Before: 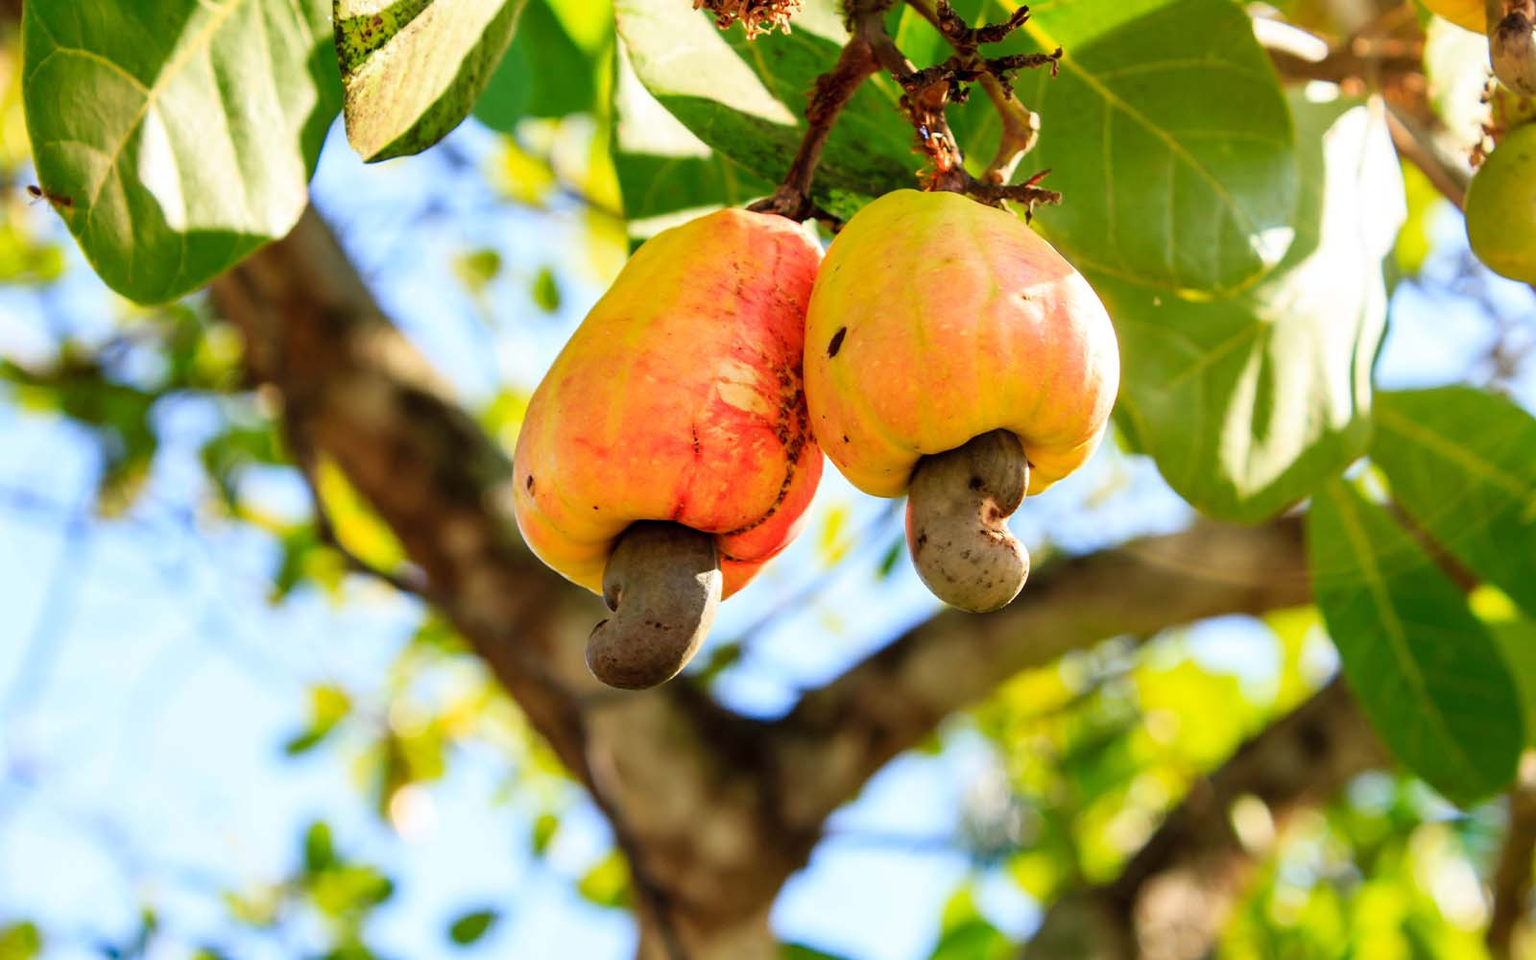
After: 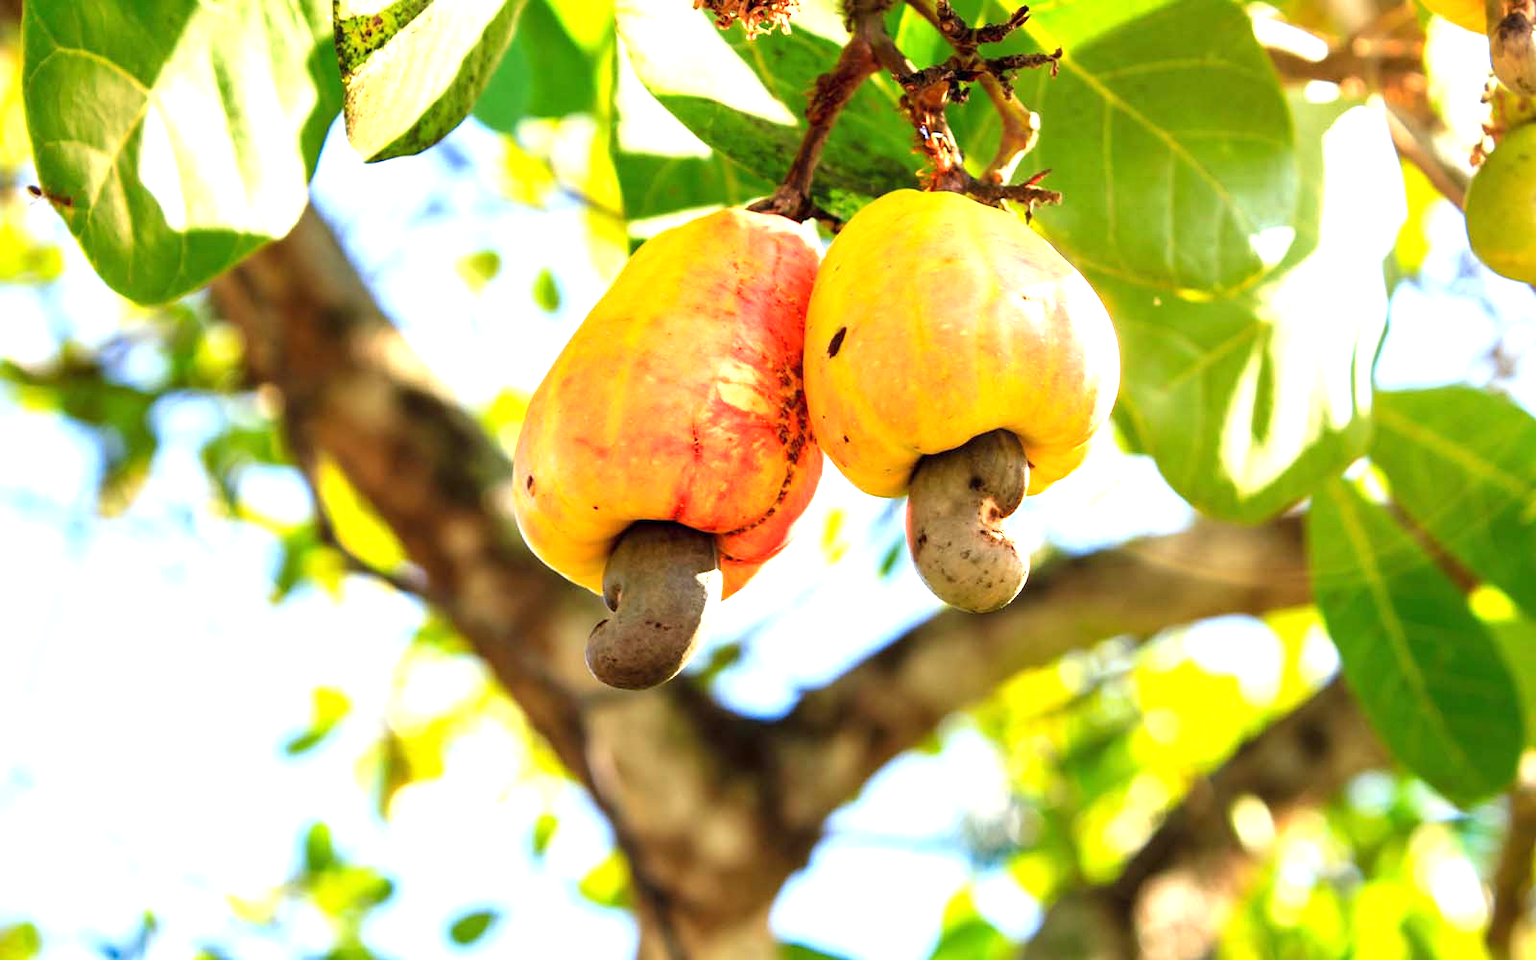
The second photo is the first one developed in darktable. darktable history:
exposure: exposure 0.939 EV, compensate exposure bias true, compensate highlight preservation false
